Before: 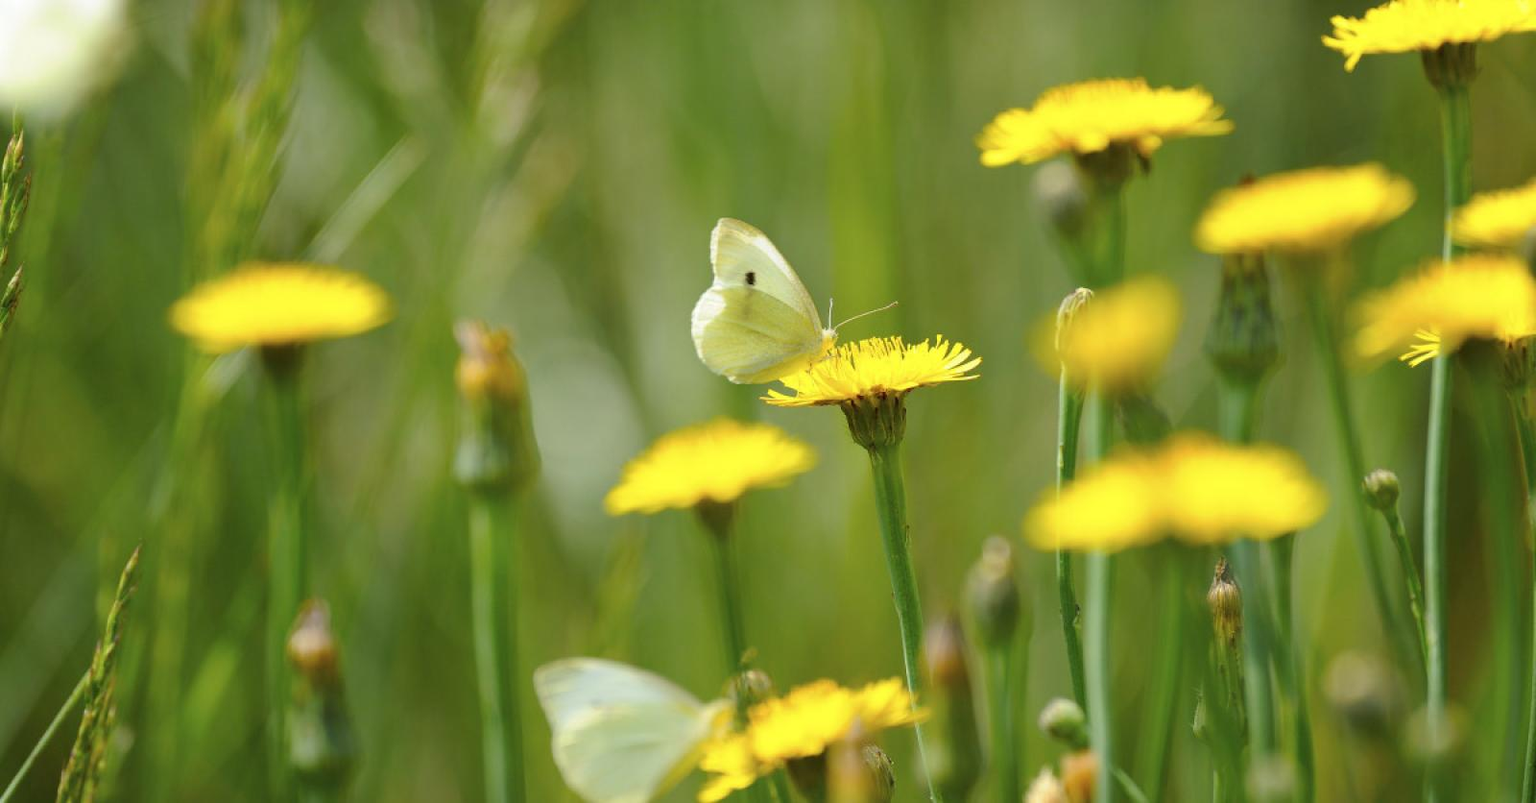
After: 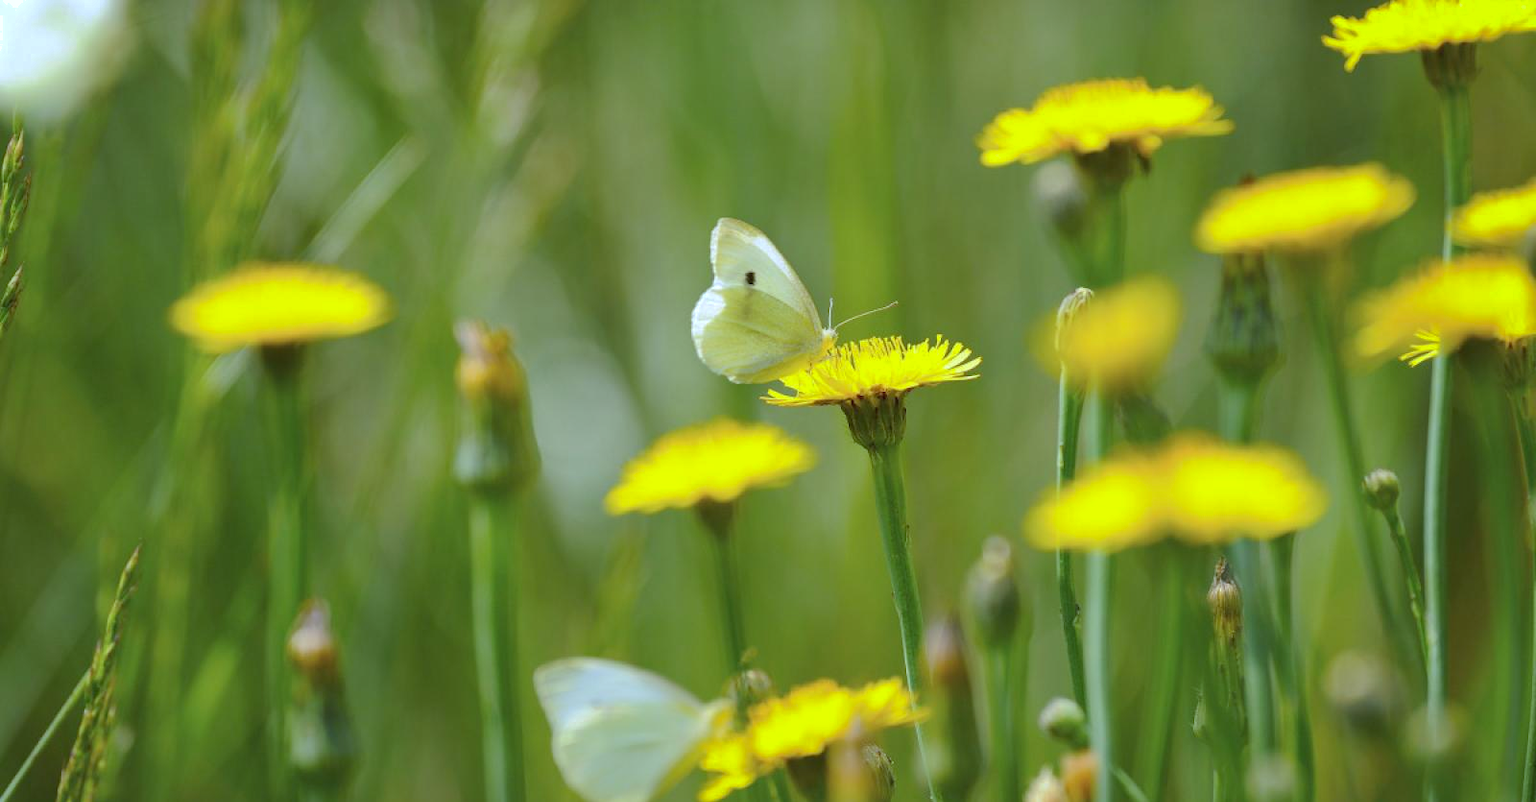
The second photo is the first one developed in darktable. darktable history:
white balance: red 0.948, green 1.02, blue 1.176
shadows and highlights: shadows 40, highlights -60
